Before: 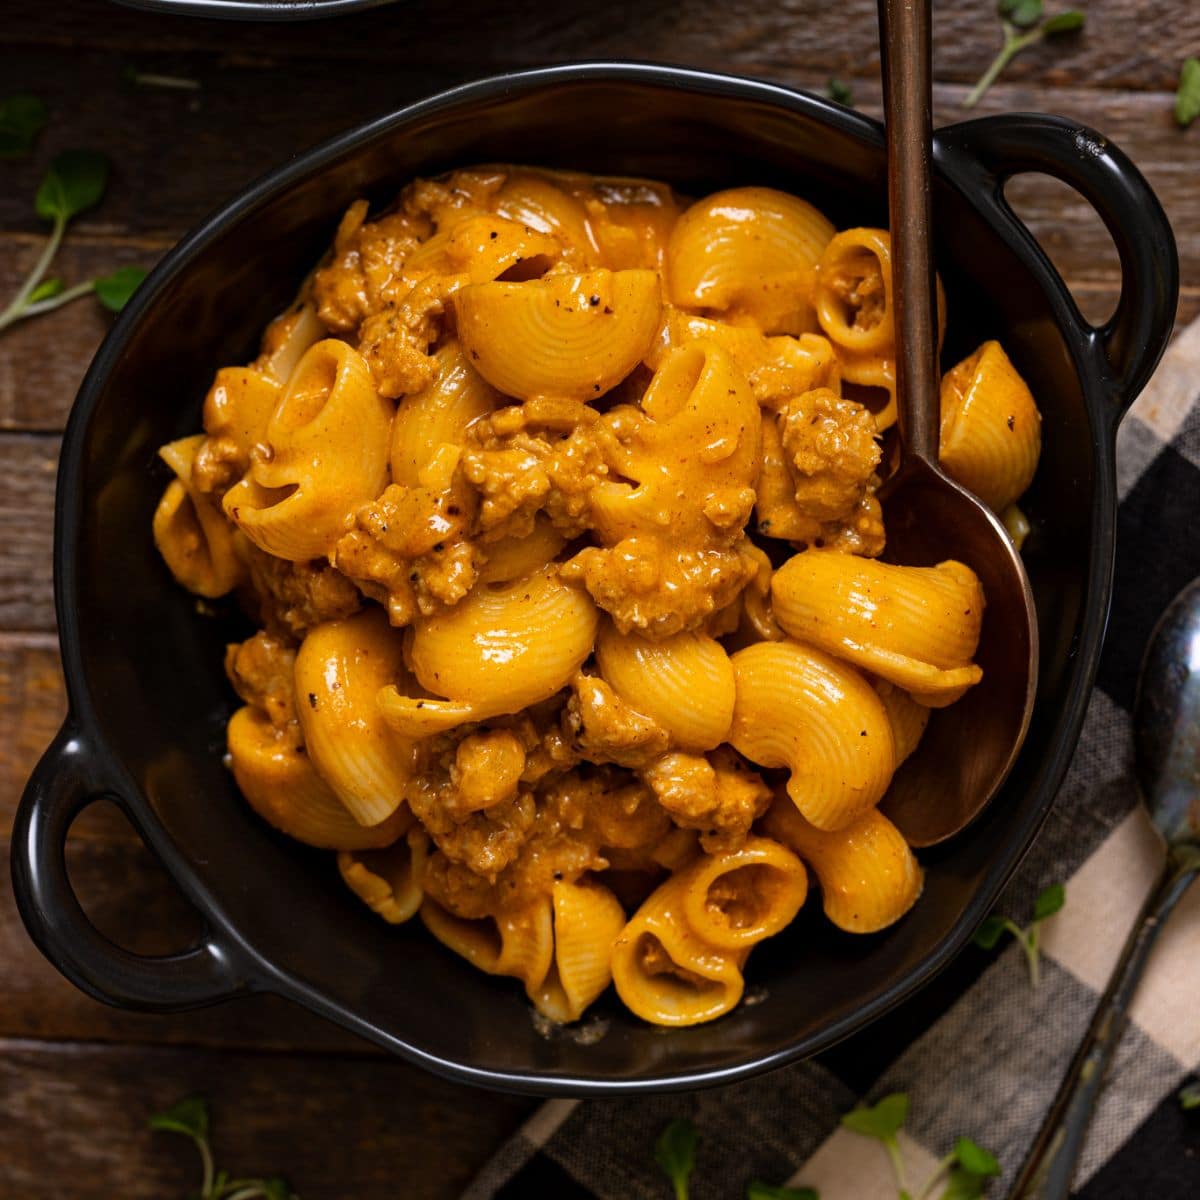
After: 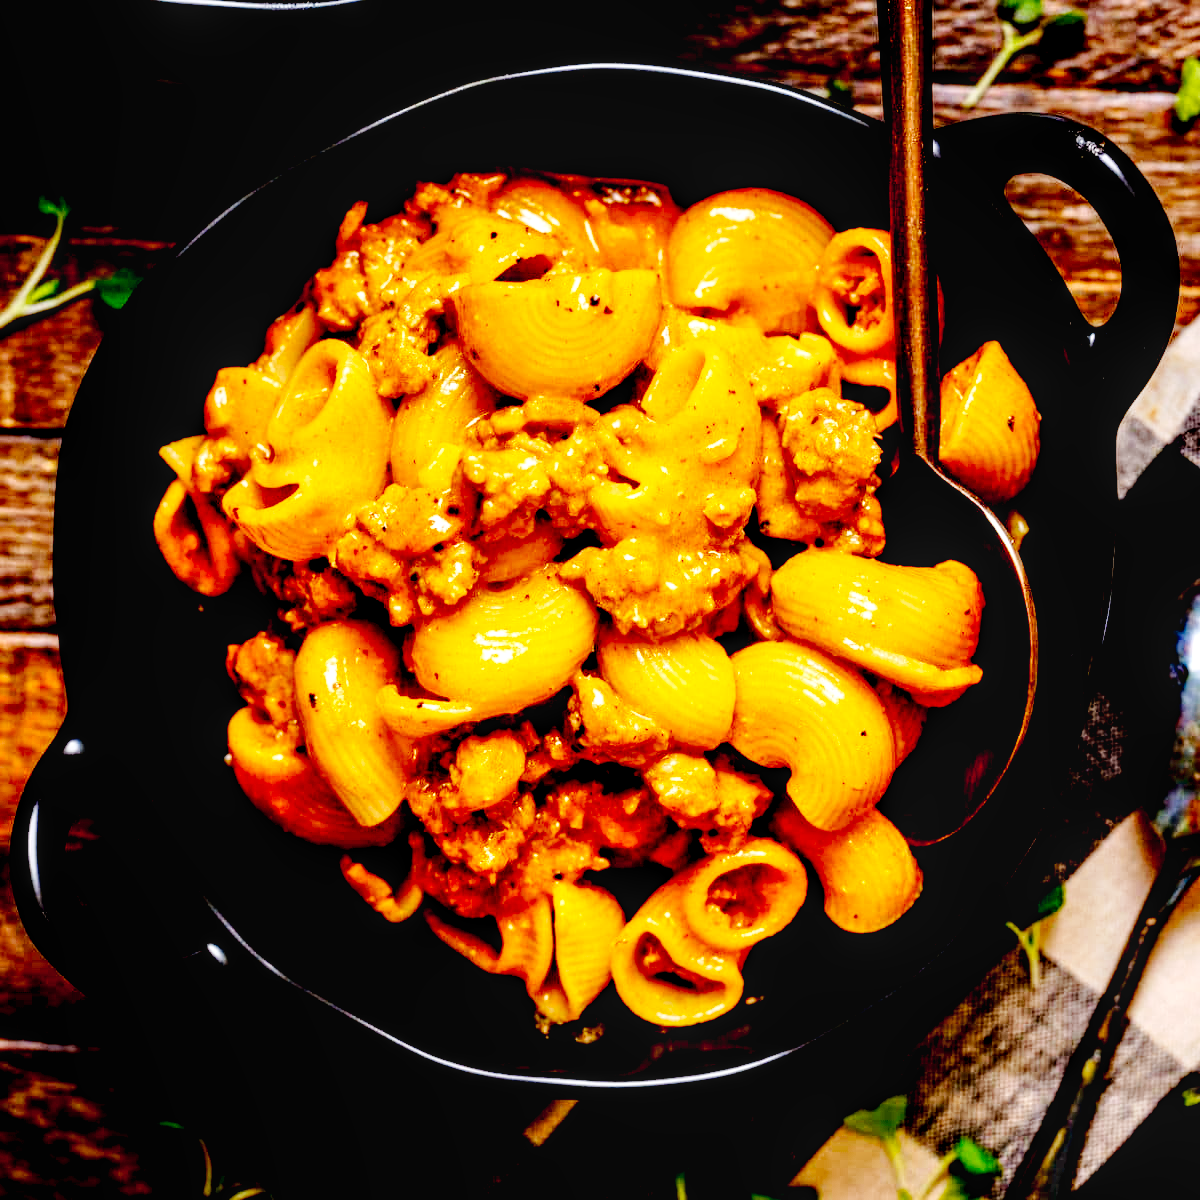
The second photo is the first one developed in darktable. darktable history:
exposure: black level correction 0.035, exposure 0.9 EV, compensate highlight preservation false
local contrast: on, module defaults
base curve: curves: ch0 [(0, 0) (0.032, 0.025) (0.121, 0.166) (0.206, 0.329) (0.605, 0.79) (1, 1)], preserve colors none
tone equalizer: -8 EV 0.001 EV, -7 EV -0.004 EV, -6 EV 0.009 EV, -5 EV 0.032 EV, -4 EV 0.276 EV, -3 EV 0.644 EV, -2 EV 0.584 EV, -1 EV 0.187 EV, +0 EV 0.024 EV
